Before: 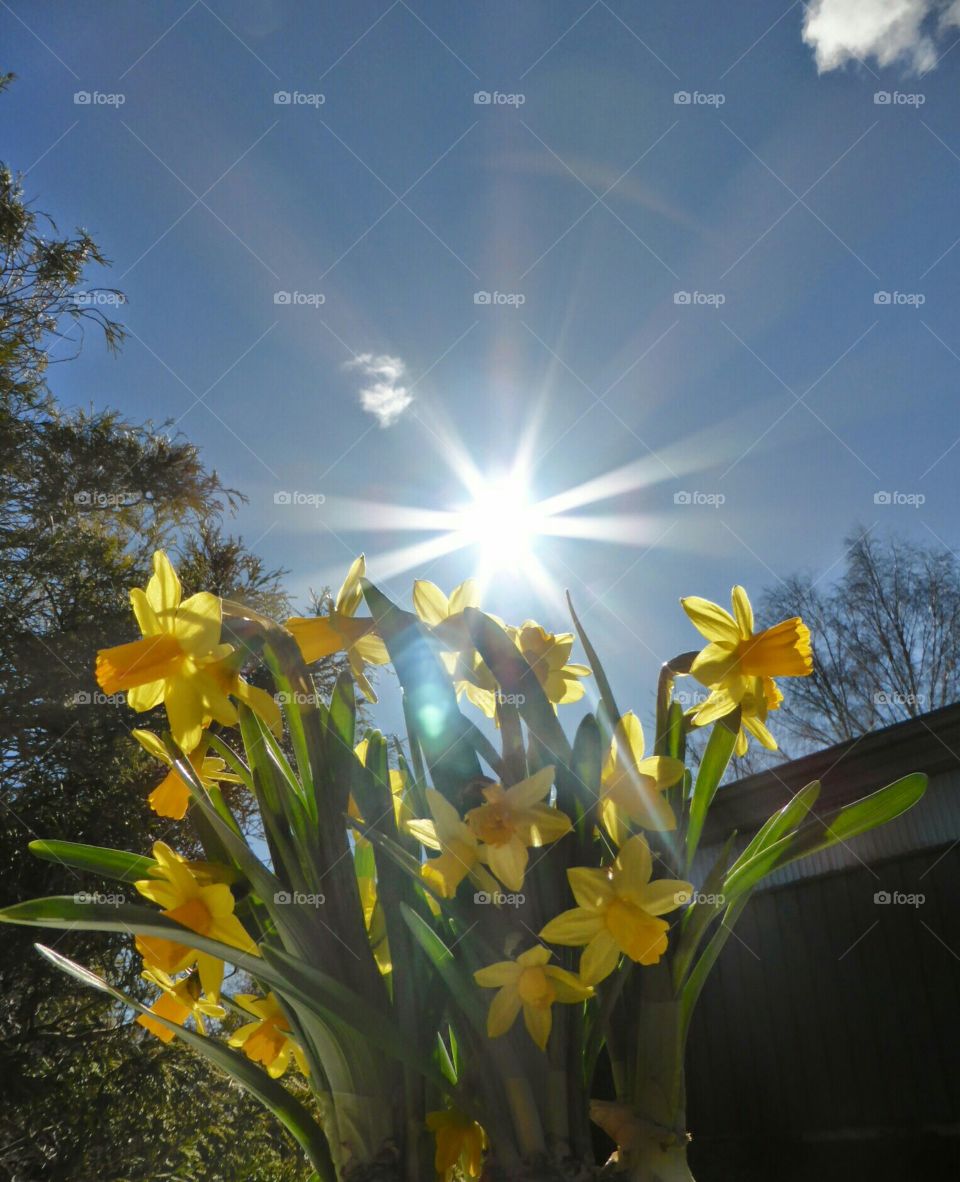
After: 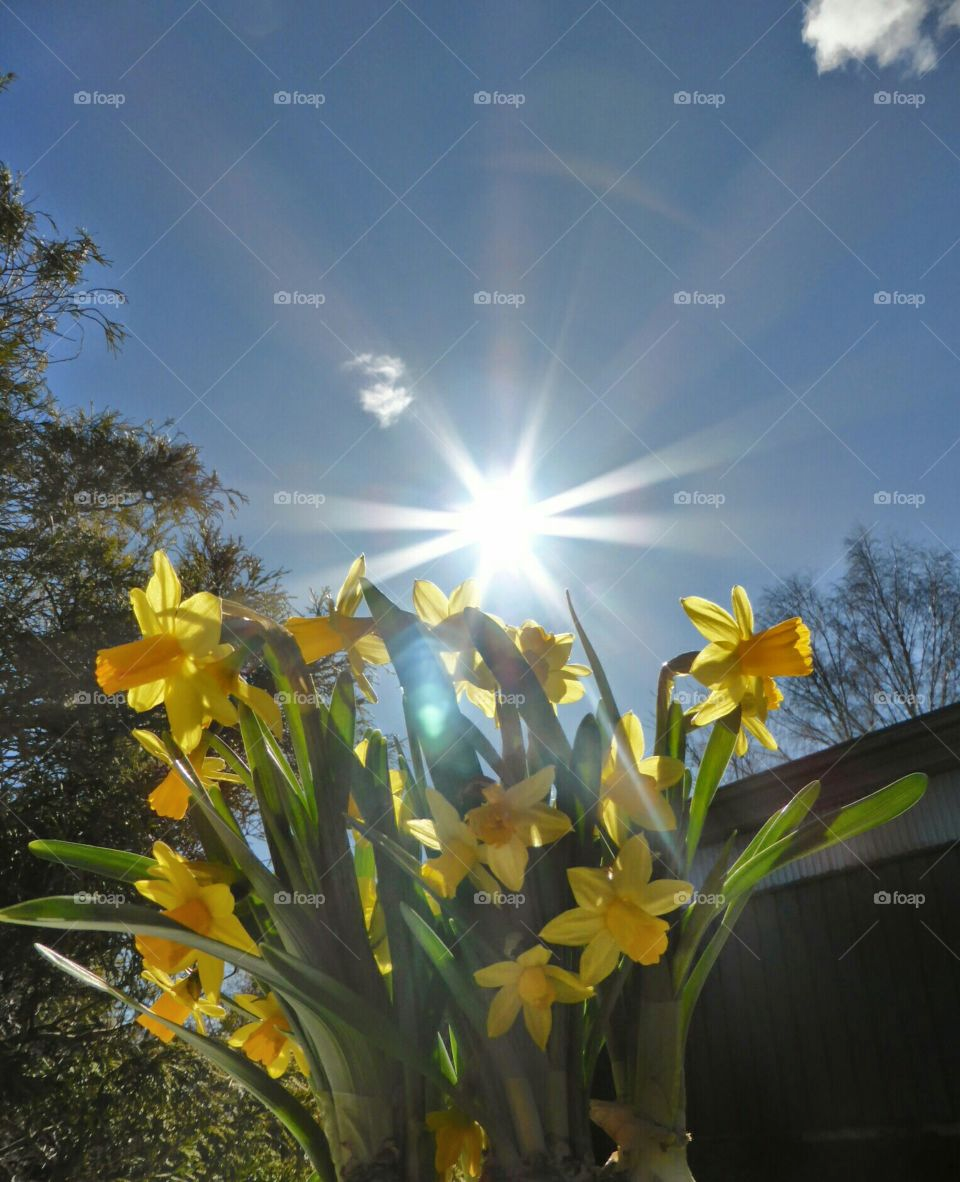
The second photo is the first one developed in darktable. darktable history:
shadows and highlights: shadows 31.48, highlights -32.16, soften with gaussian
